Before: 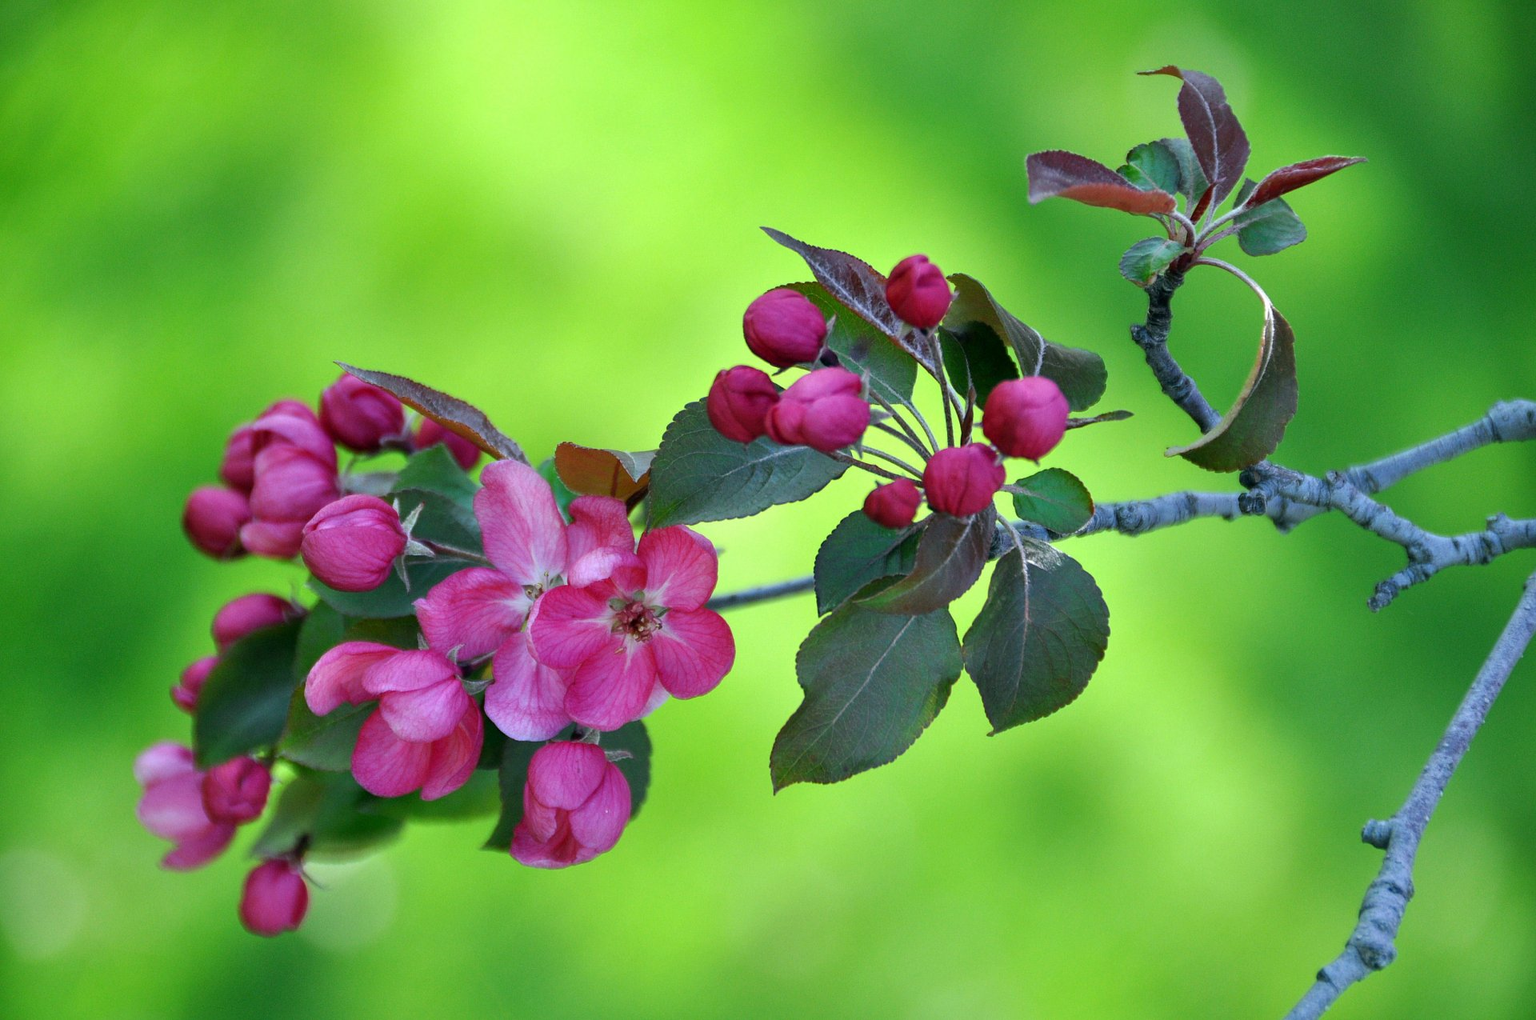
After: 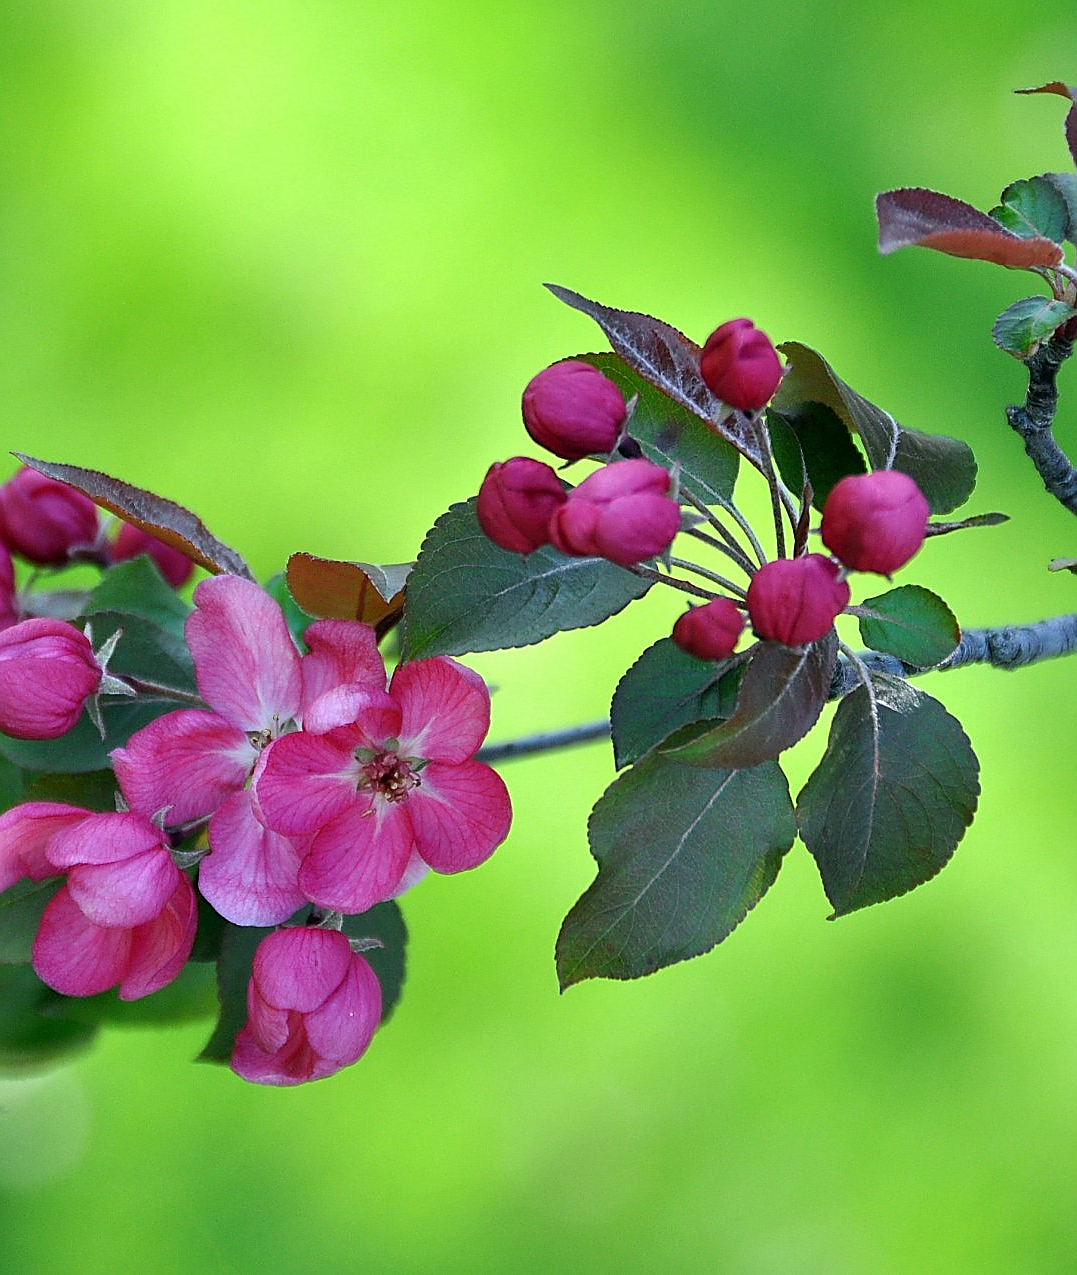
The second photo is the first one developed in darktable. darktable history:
crop: left 21.243%, right 22.619%
sharpen: radius 1.372, amount 1.242, threshold 0.664
